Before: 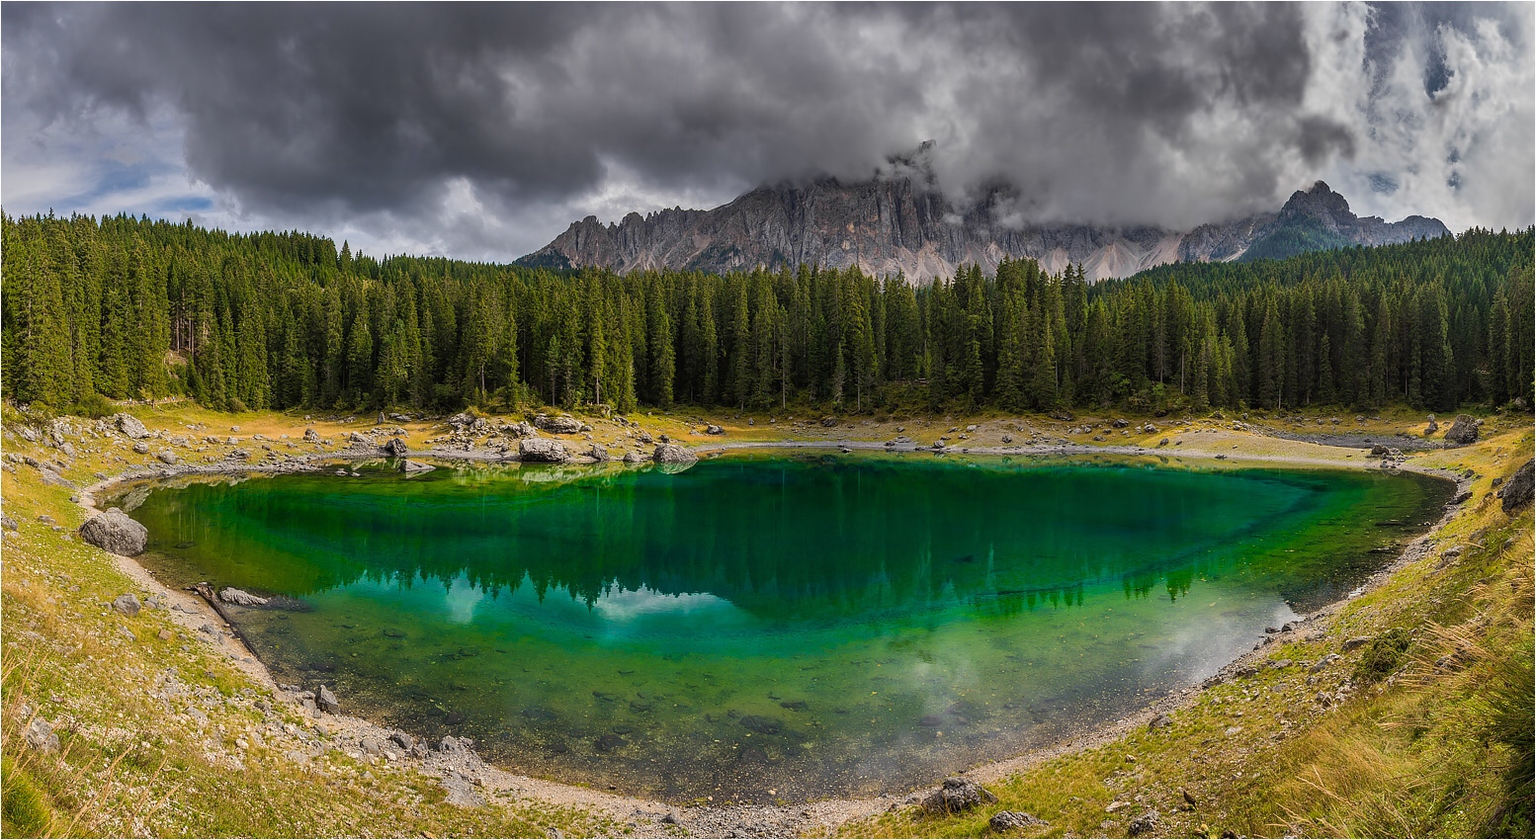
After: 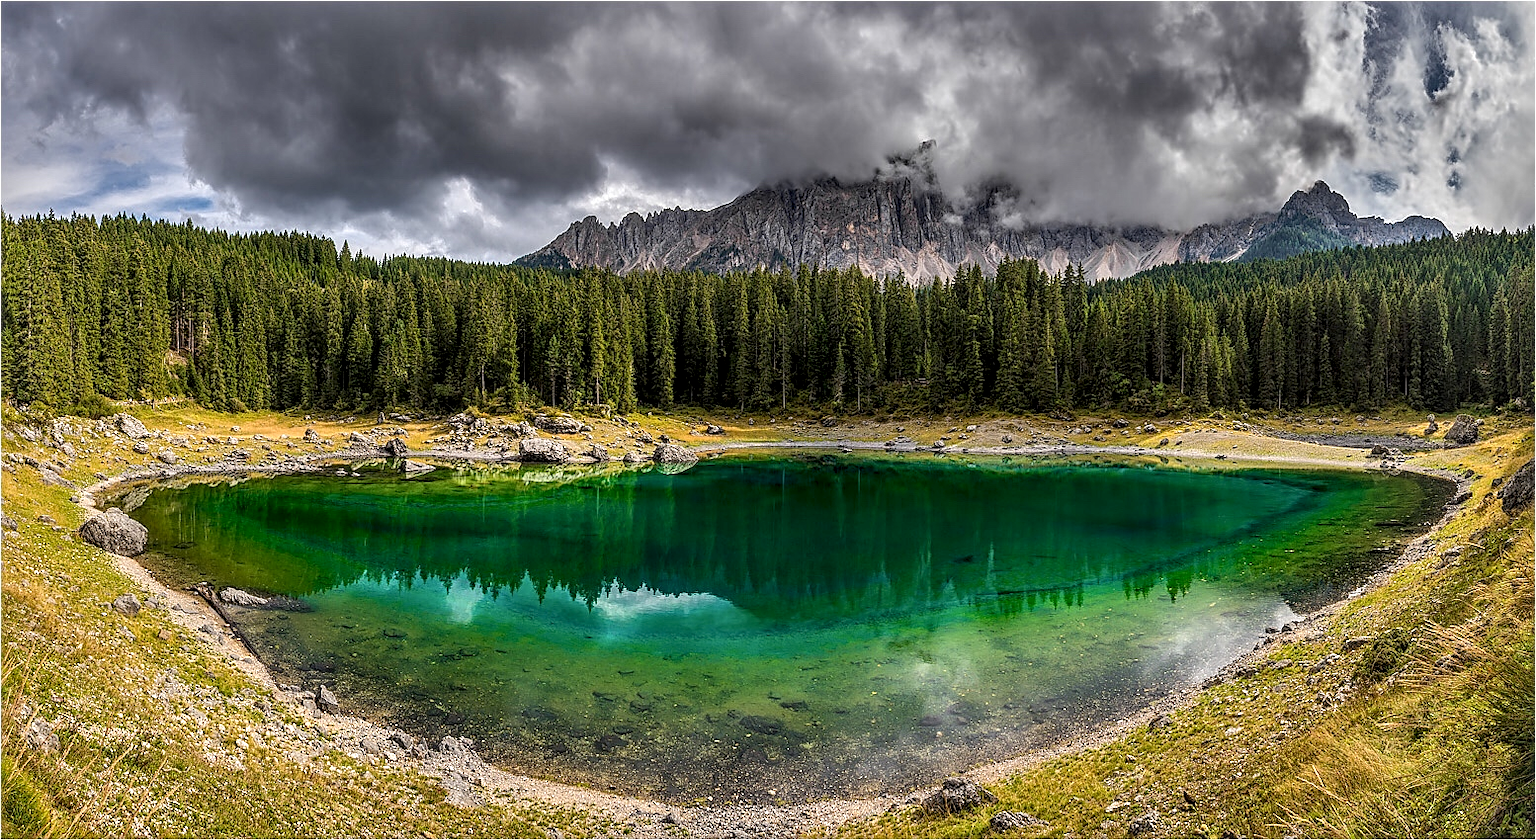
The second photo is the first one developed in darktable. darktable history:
exposure: black level correction 0.001, exposure 0.191 EV, compensate highlight preservation false
local contrast: detail 150%
sharpen: on, module defaults
